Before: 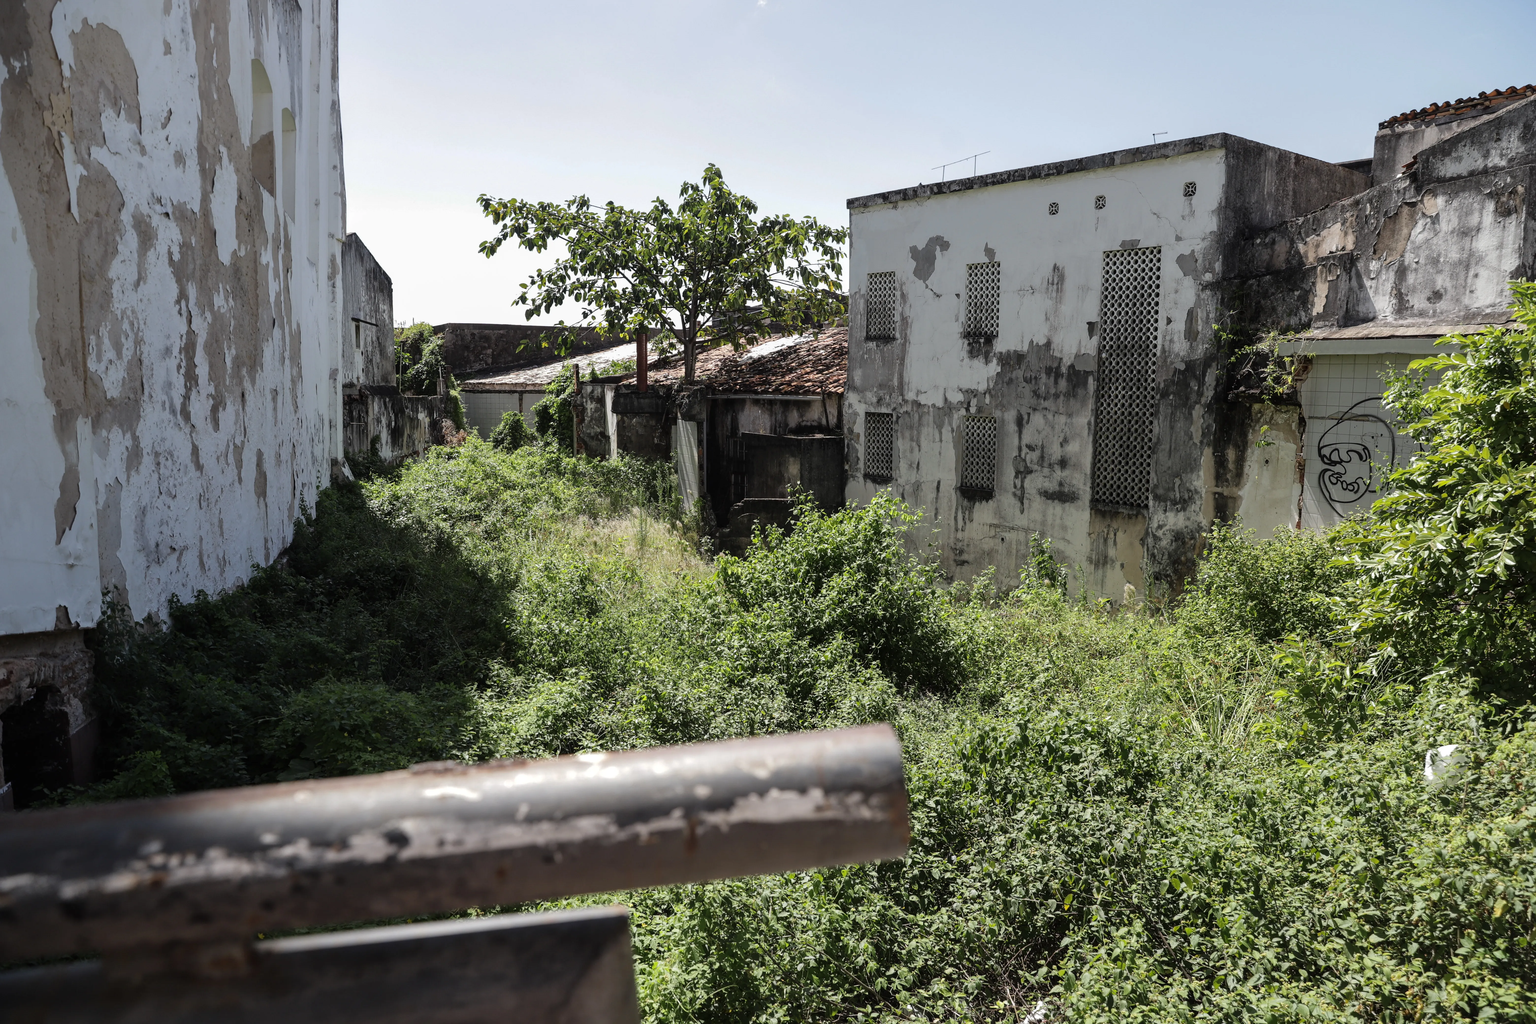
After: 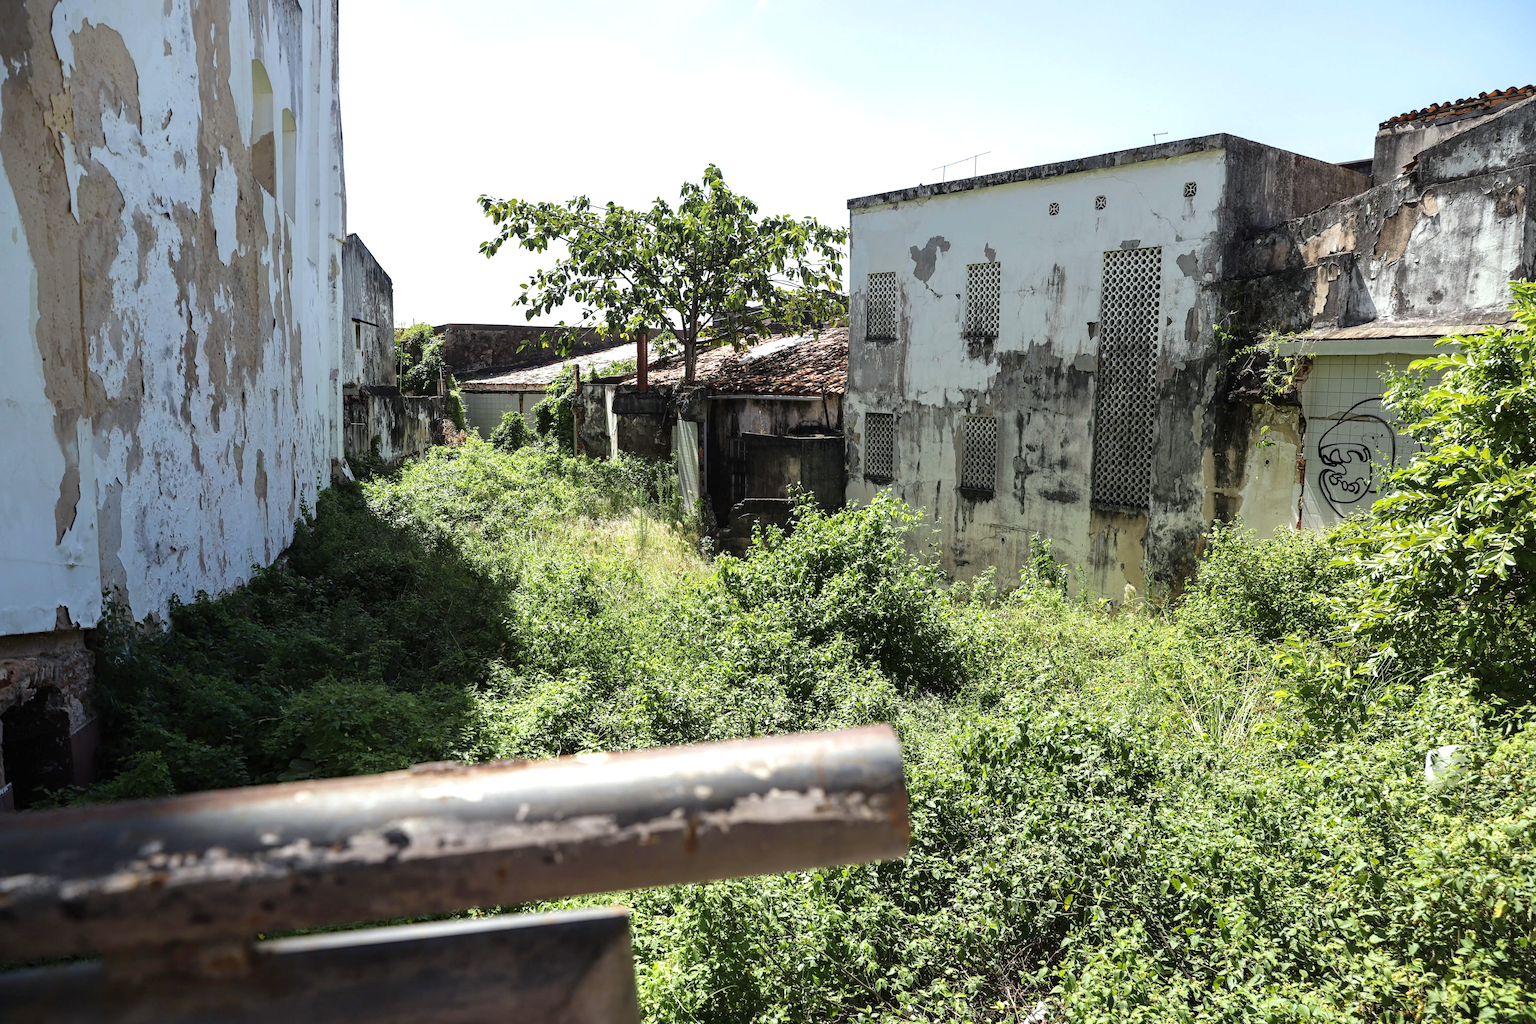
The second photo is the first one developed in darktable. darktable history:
white balance: red 0.978, blue 0.999
exposure: exposure 0.669 EV, compensate highlight preservation false
haze removal: compatibility mode true, adaptive false
velvia: on, module defaults
